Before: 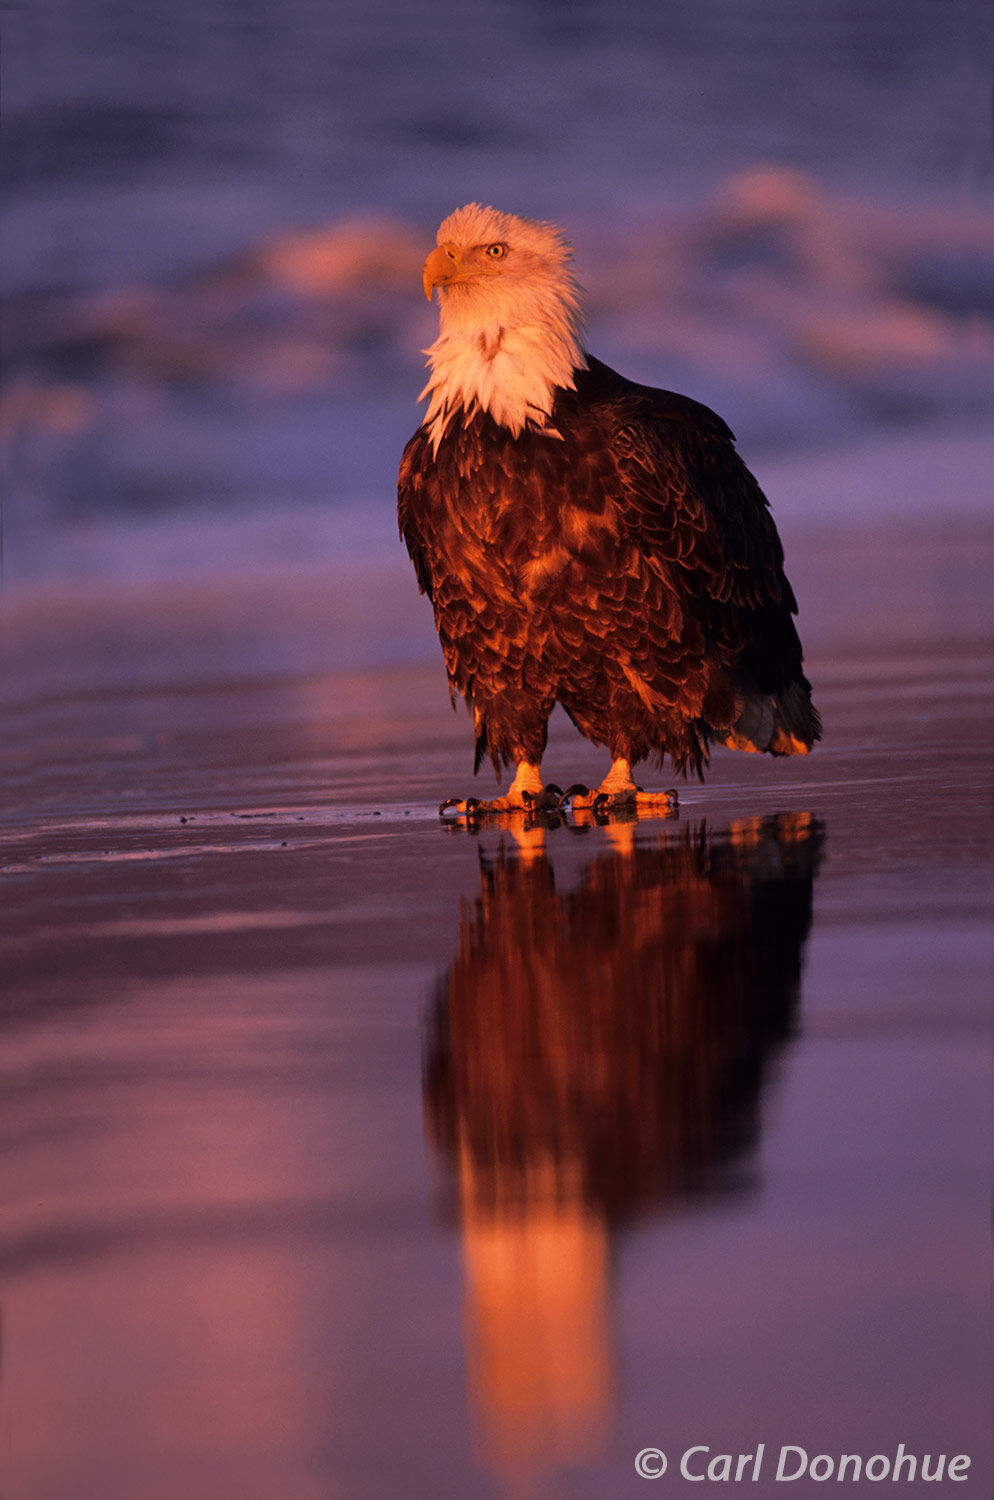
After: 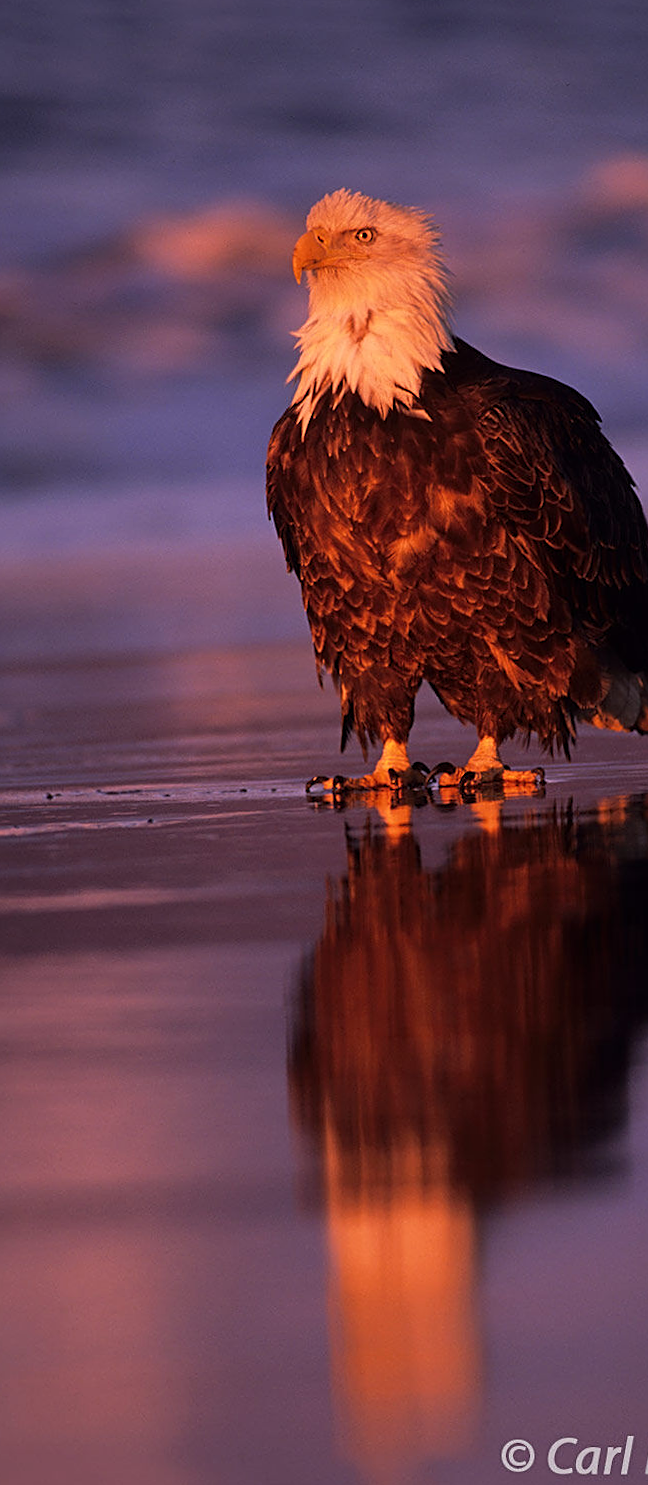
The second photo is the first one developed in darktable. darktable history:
sharpen: on, module defaults
crop and rotate: left 12.673%, right 20.66%
rotate and perspective: rotation 0.226°, lens shift (vertical) -0.042, crop left 0.023, crop right 0.982, crop top 0.006, crop bottom 0.994
